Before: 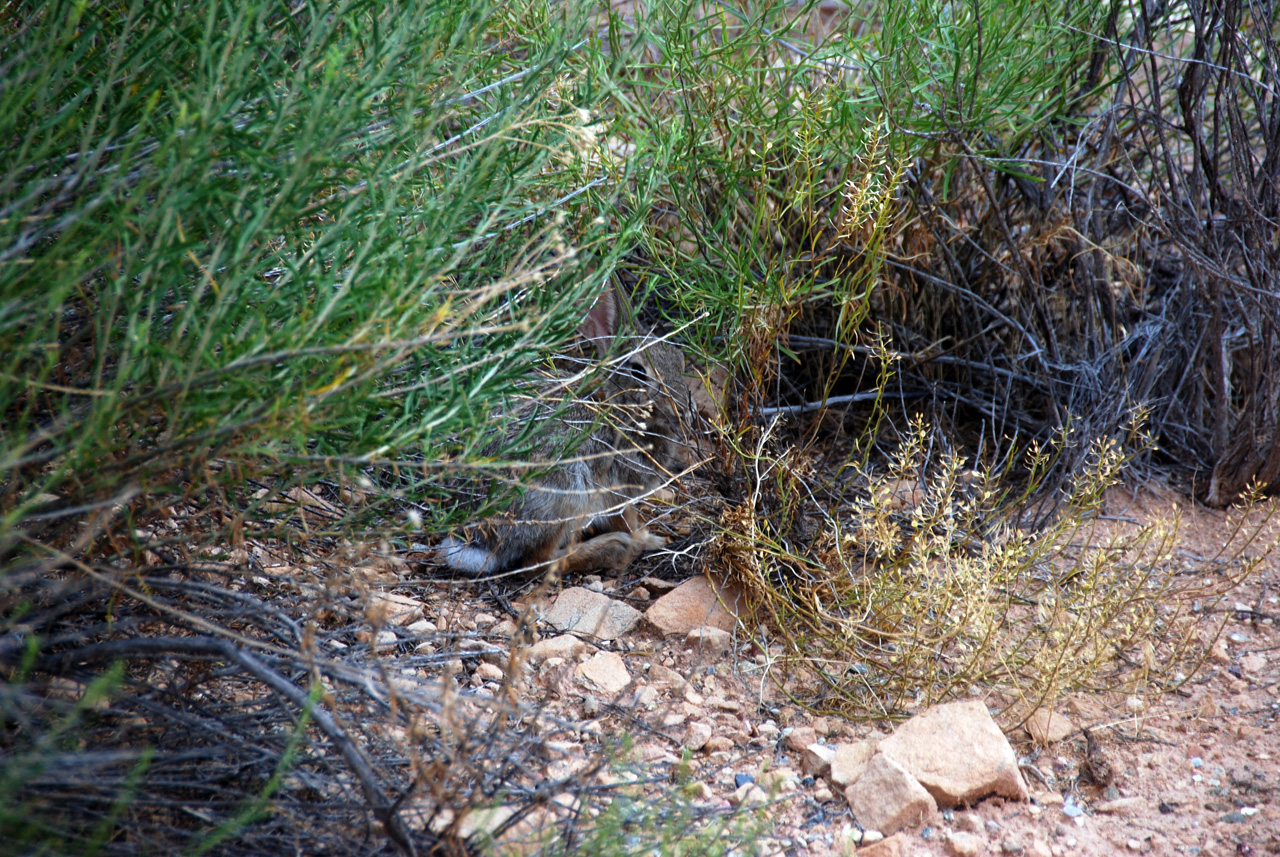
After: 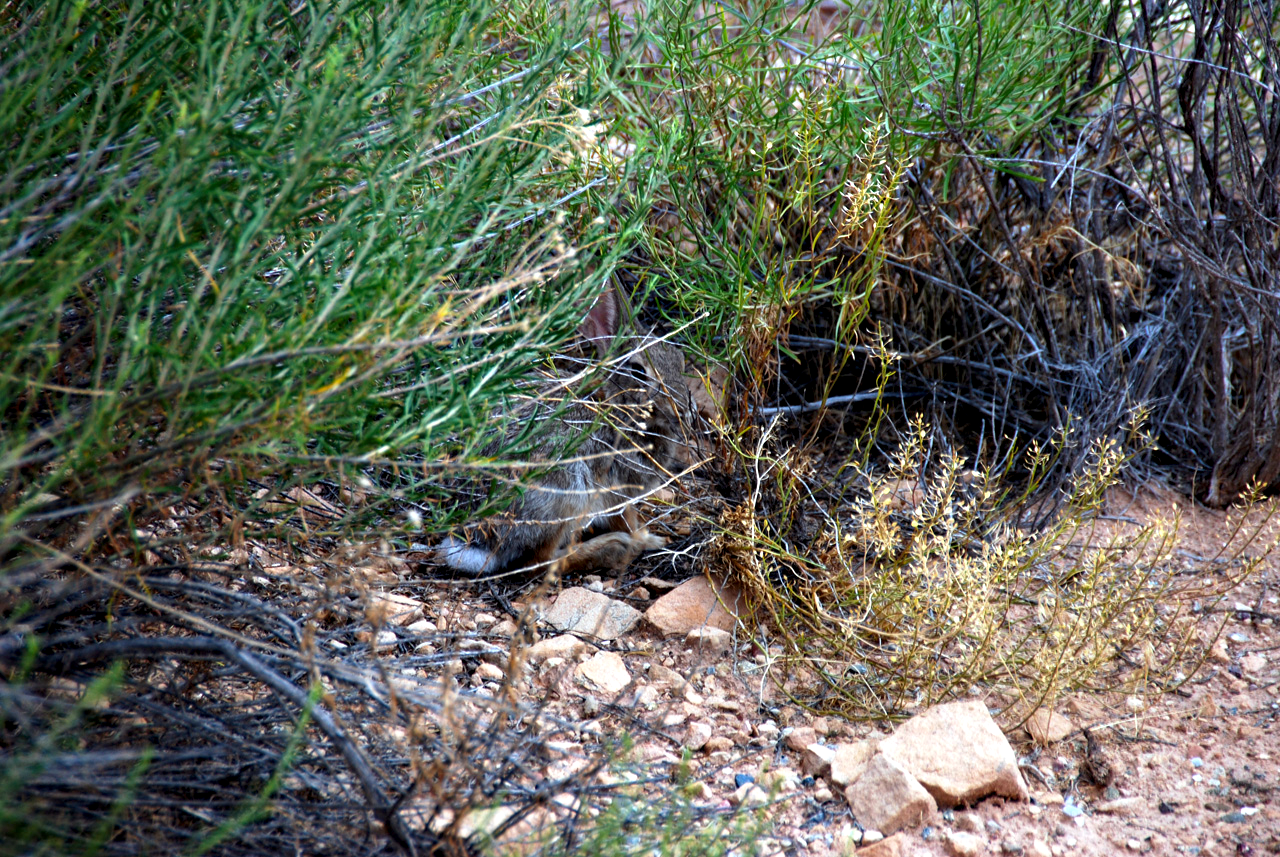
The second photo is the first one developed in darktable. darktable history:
color balance rgb: perceptual saturation grading › global saturation 0.367%, global vibrance 11.071%
contrast equalizer: octaves 7, y [[0.528, 0.548, 0.563, 0.562, 0.546, 0.526], [0.55 ×6], [0 ×6], [0 ×6], [0 ×6]]
